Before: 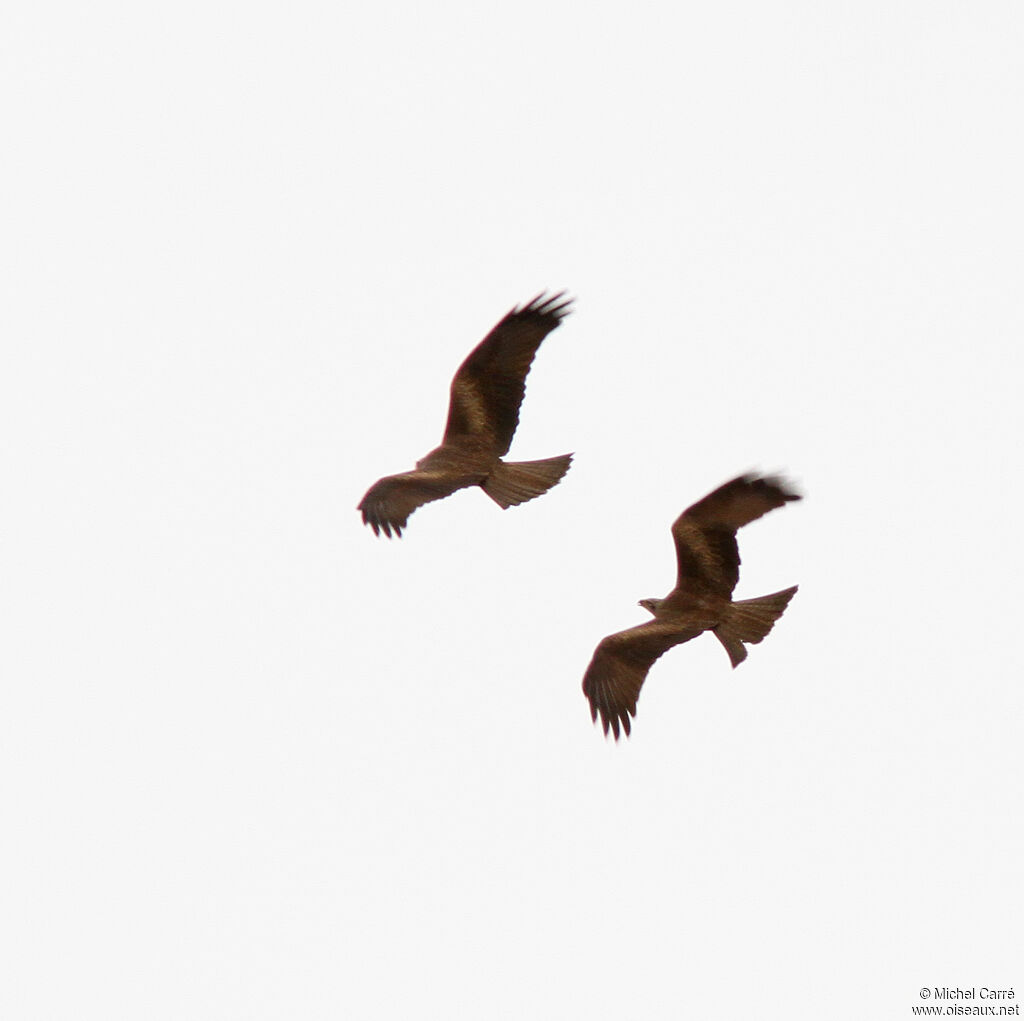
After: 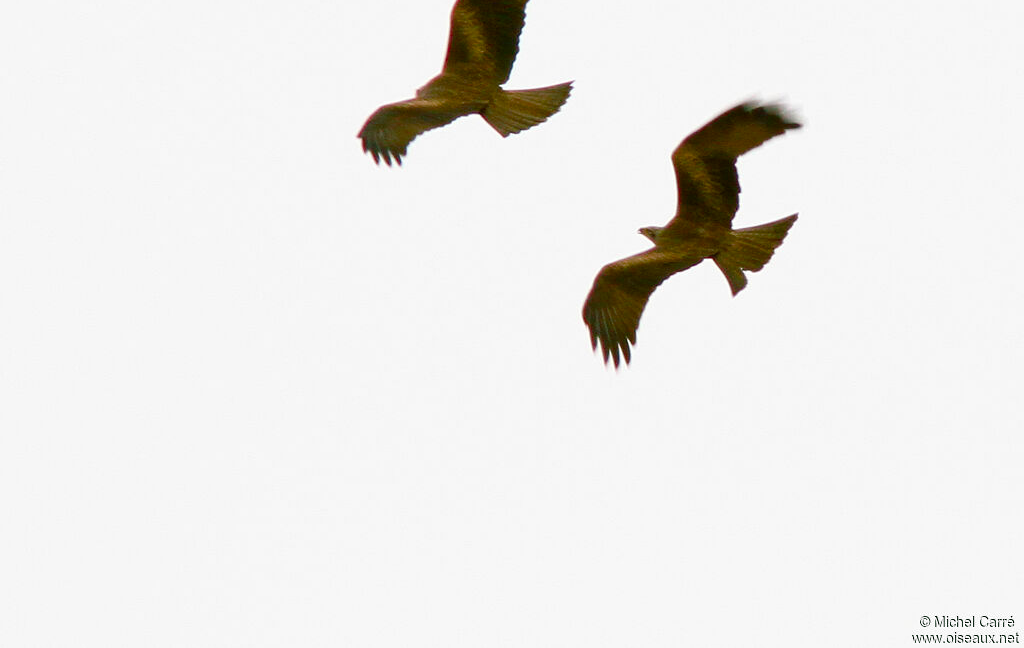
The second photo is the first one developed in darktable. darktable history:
crop and rotate: top 36.494%
color balance rgb: shadows lift › chroma 11.785%, shadows lift › hue 130.94°, perceptual saturation grading › global saturation 20%, perceptual saturation grading › highlights -25.738%, perceptual saturation grading › shadows 49.929%, global vibrance 20%
tone equalizer: on, module defaults
